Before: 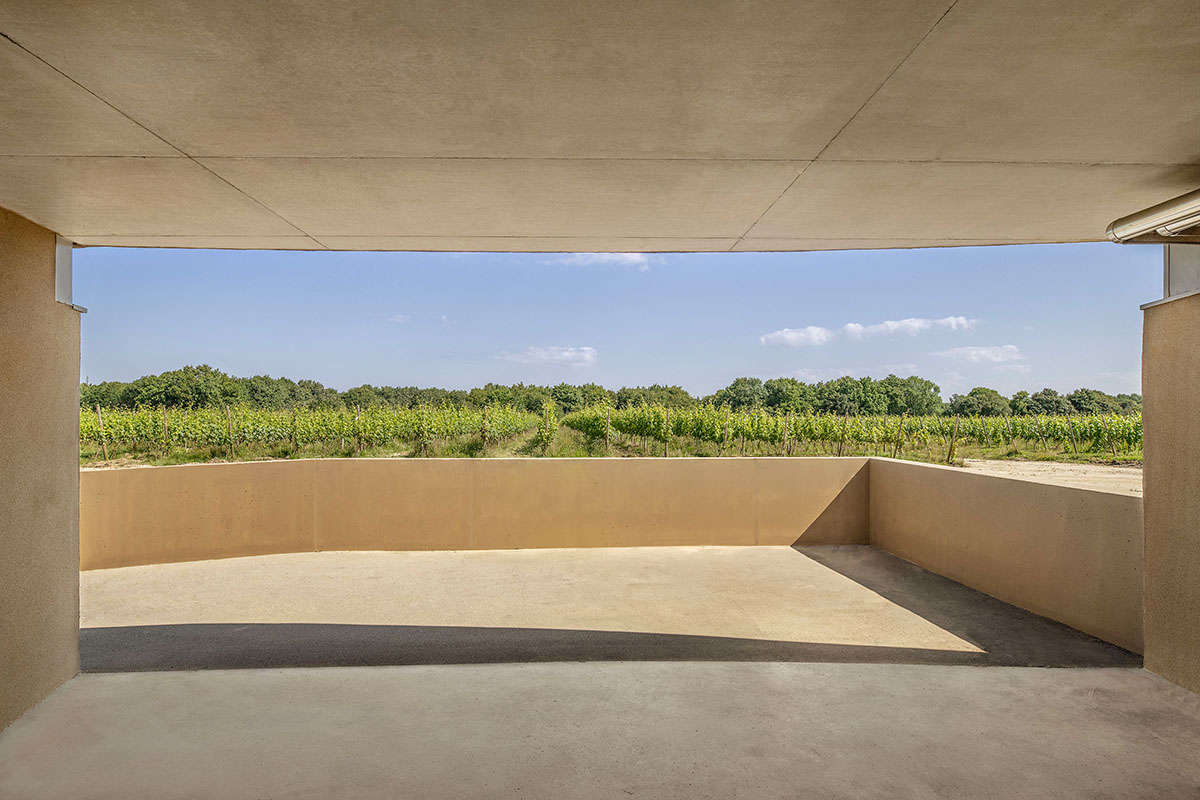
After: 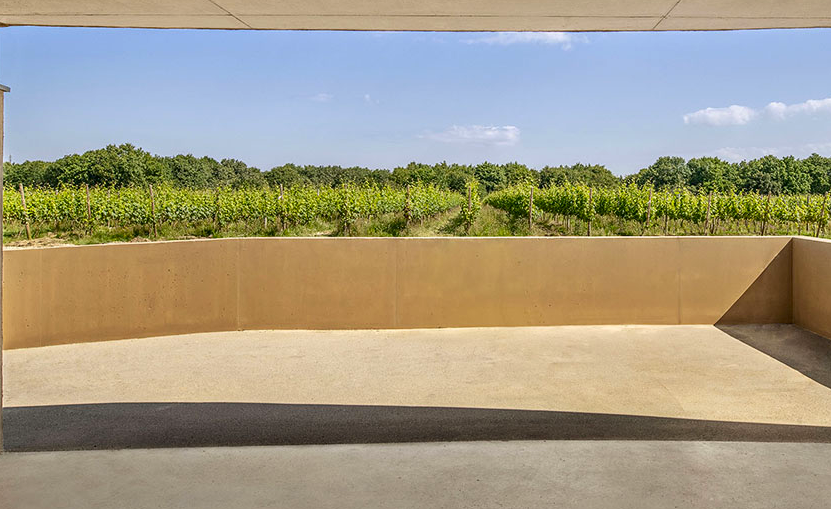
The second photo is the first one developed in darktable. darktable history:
crop: left 6.488%, top 27.668%, right 24.183%, bottom 8.656%
contrast brightness saturation: contrast 0.13, brightness -0.05, saturation 0.16
exposure: compensate exposure bias true, compensate highlight preservation false
